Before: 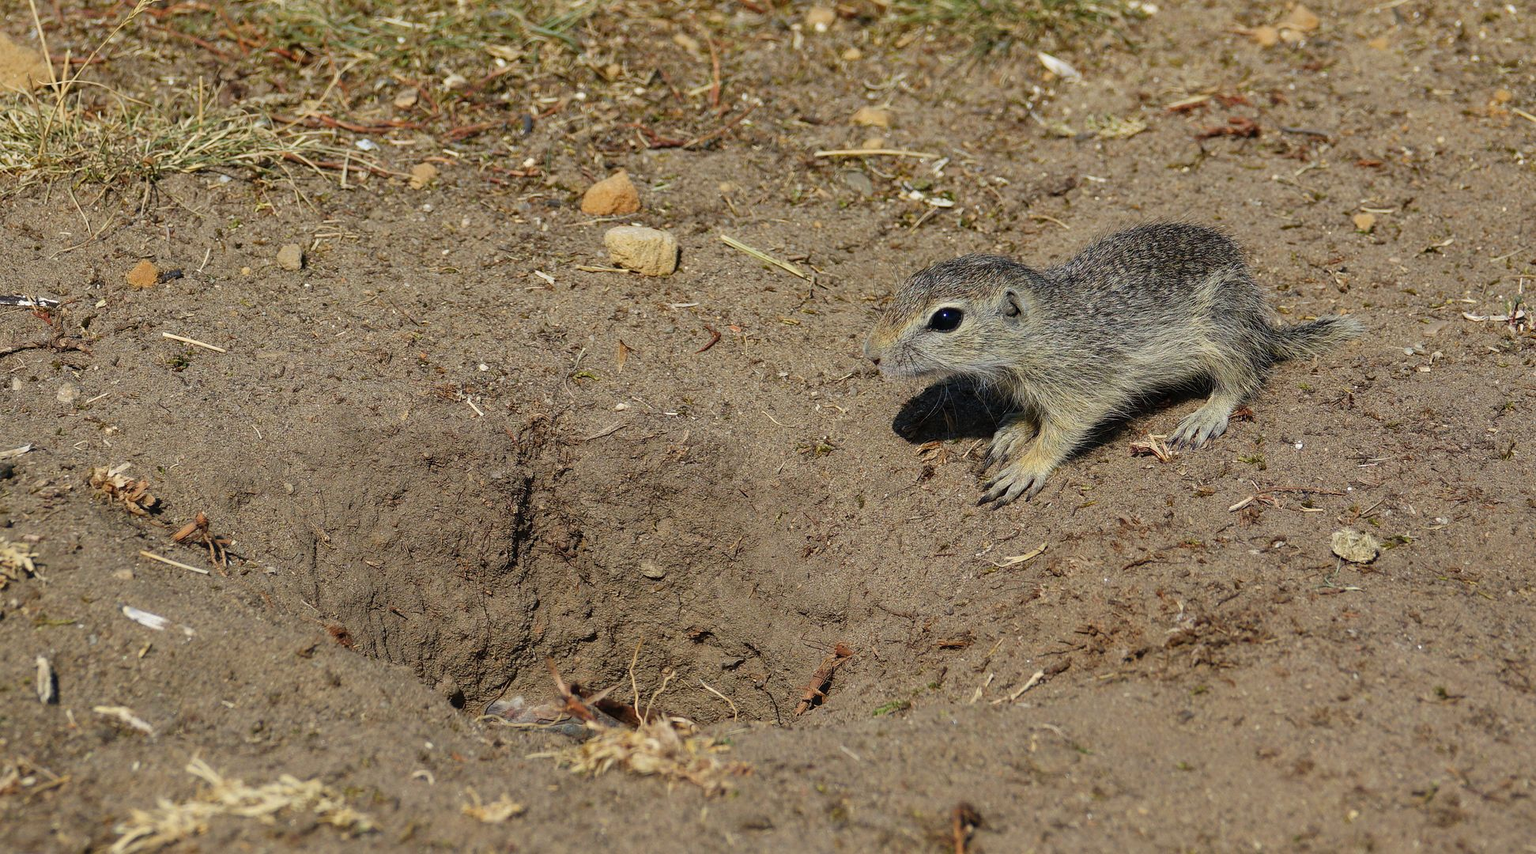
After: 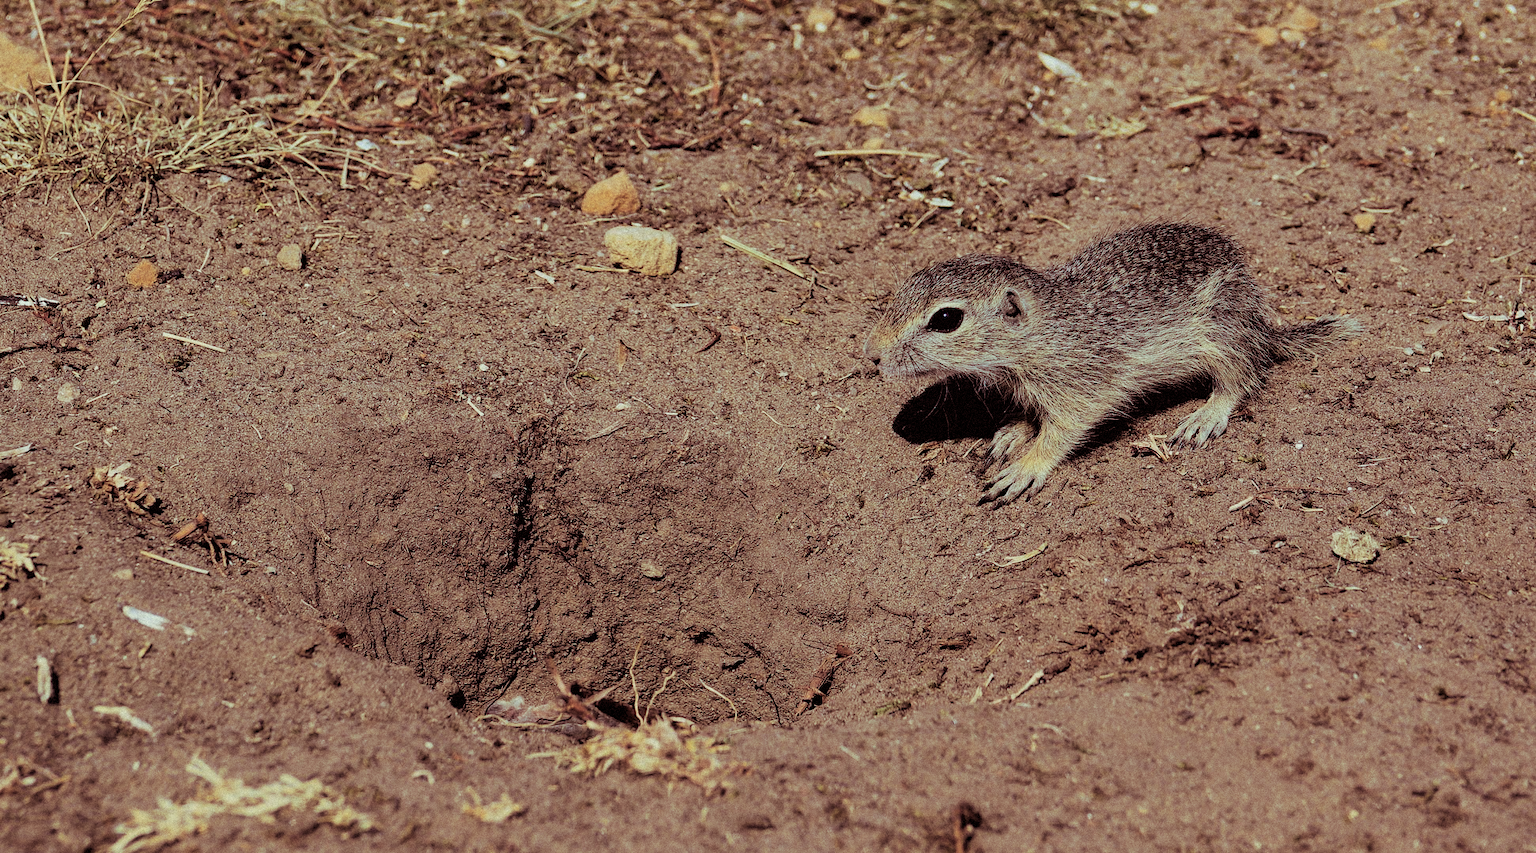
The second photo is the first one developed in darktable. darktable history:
color correction: highlights a* -6.69, highlights b* 0.49
filmic rgb: black relative exposure -5 EV, hardness 2.88, contrast 1.3, highlights saturation mix -30%
grain: mid-tones bias 0%
split-toning: on, module defaults
